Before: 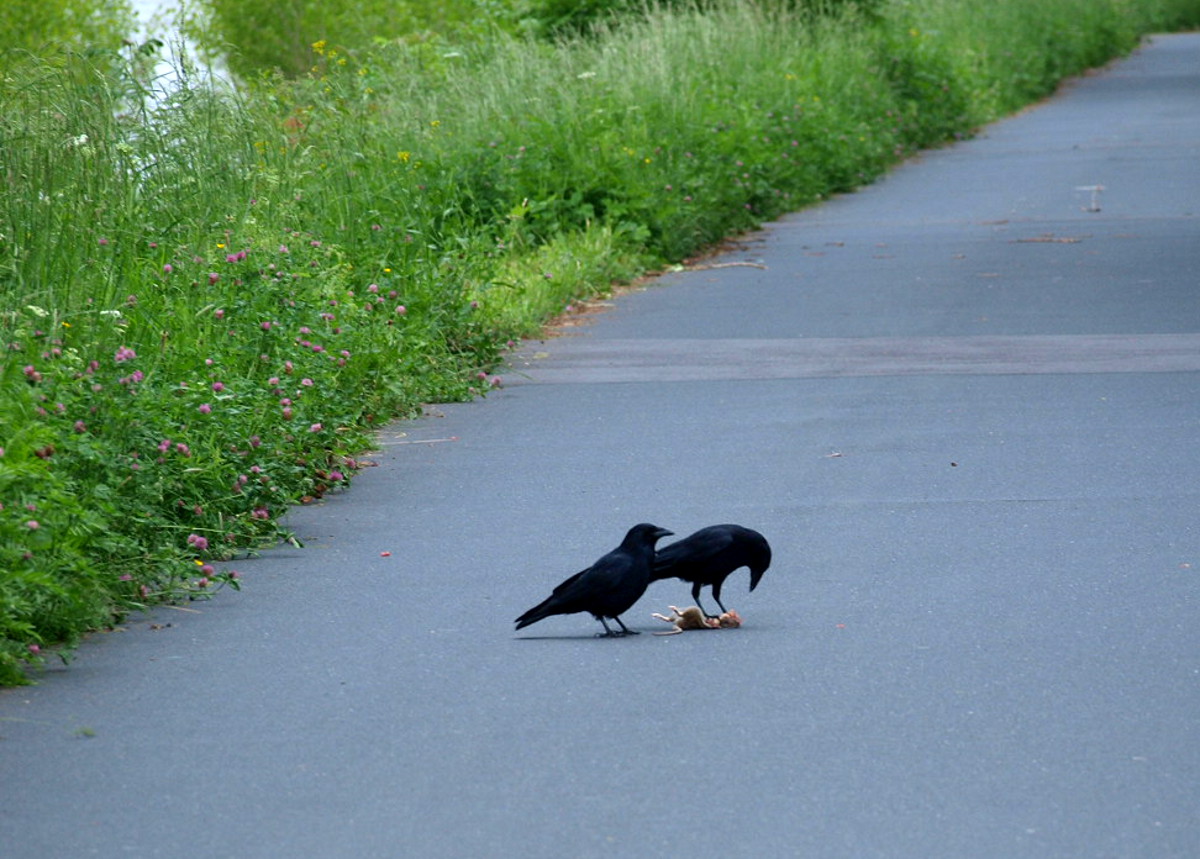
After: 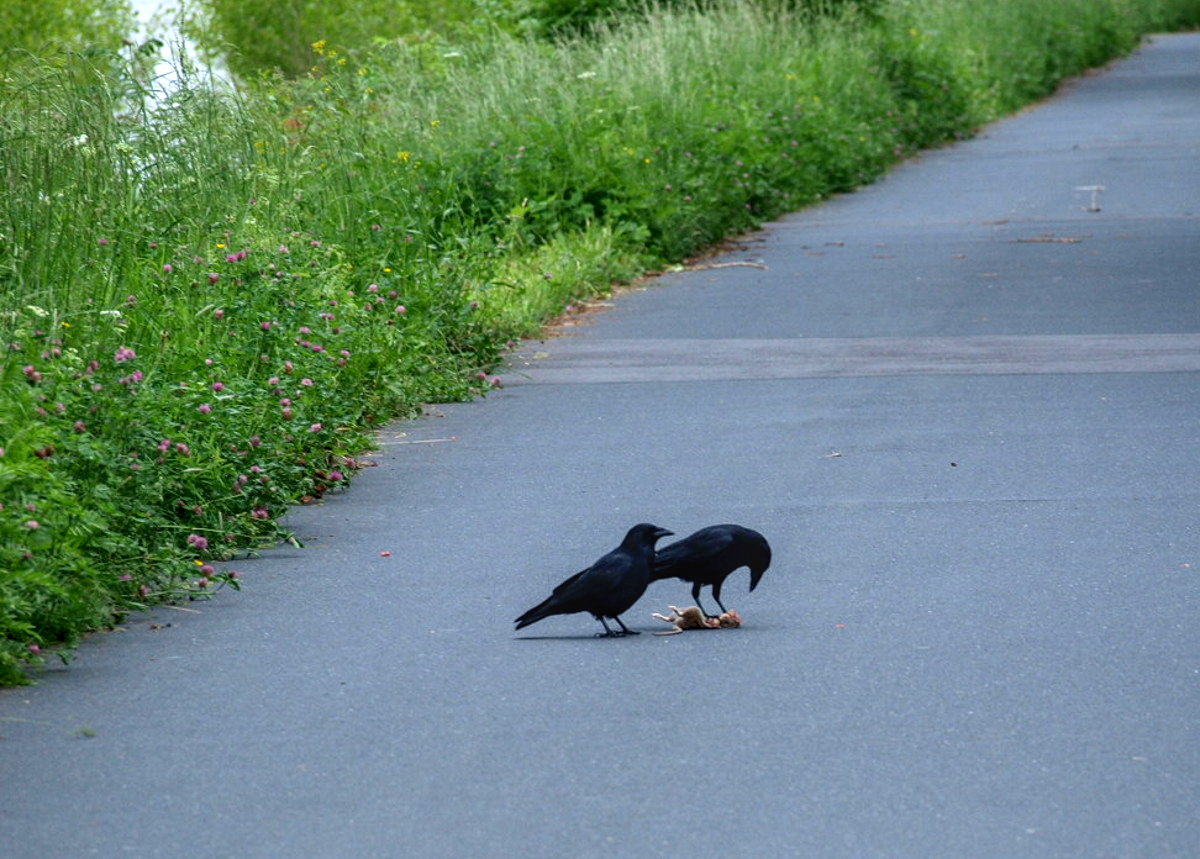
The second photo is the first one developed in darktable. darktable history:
local contrast: highlights 4%, shadows 6%, detail 133%
